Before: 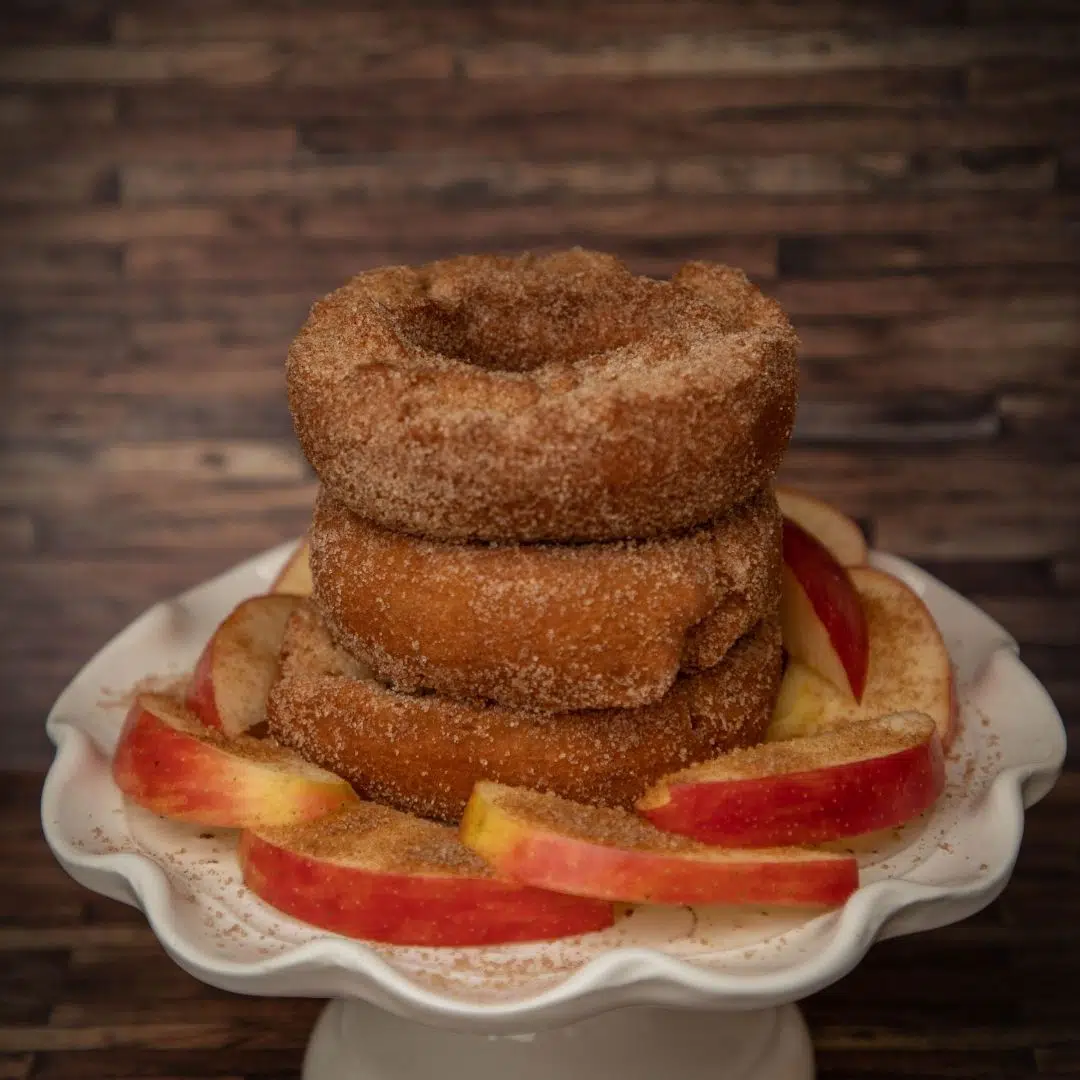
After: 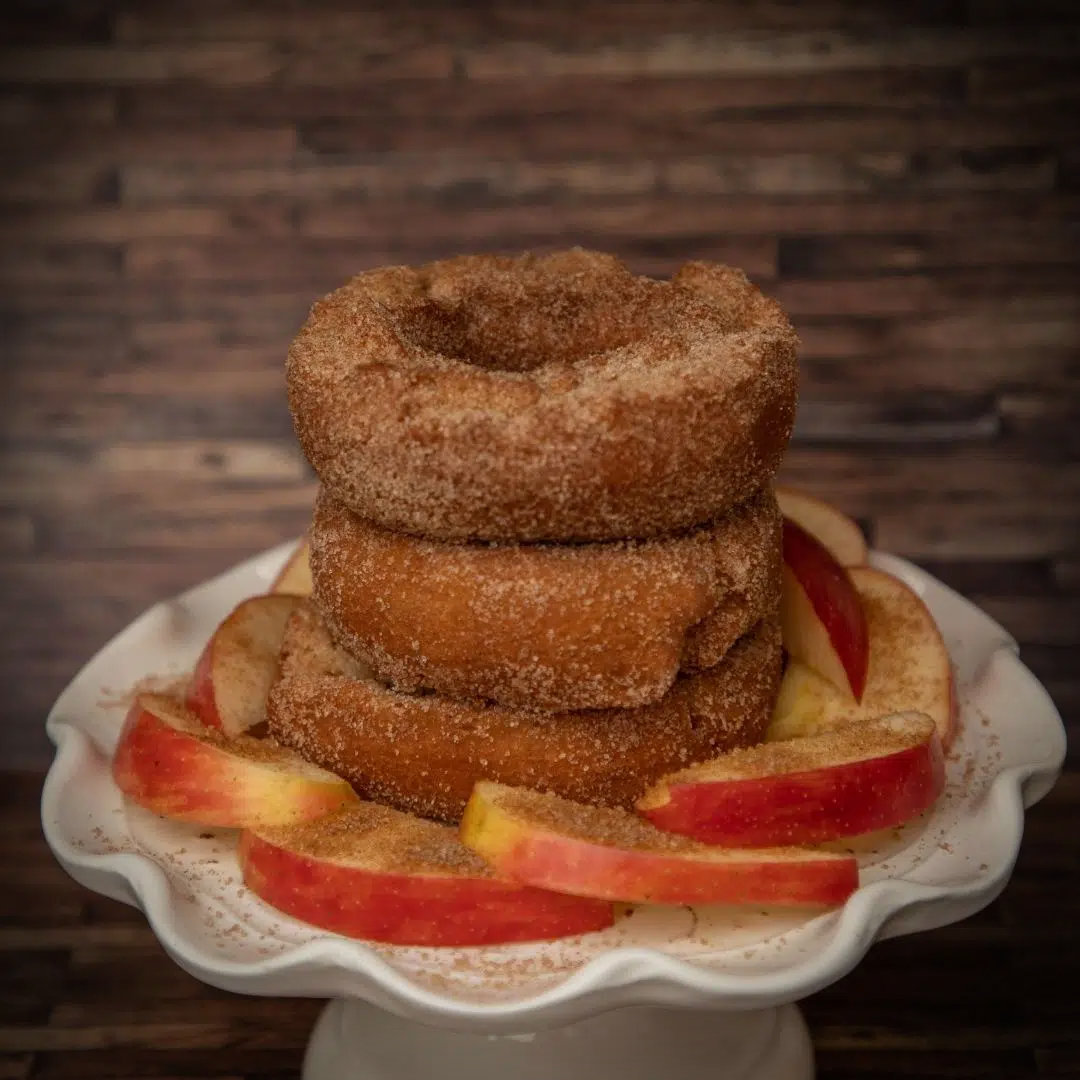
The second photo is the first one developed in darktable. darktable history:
vignetting: brightness -0.554, saturation -0.002
